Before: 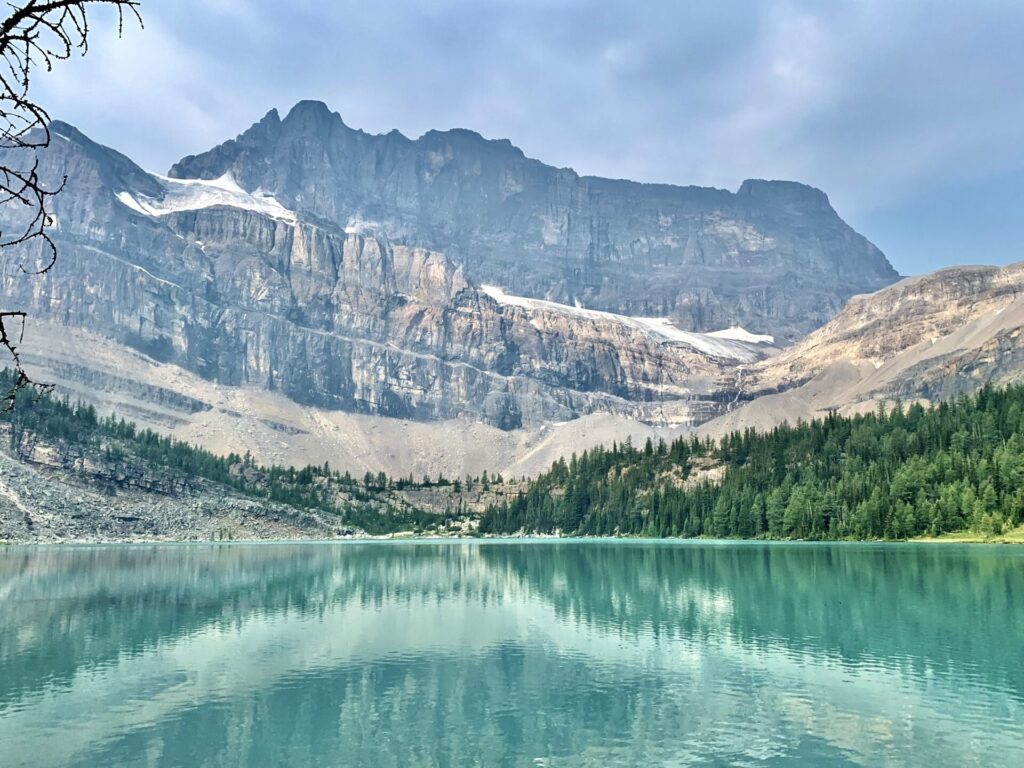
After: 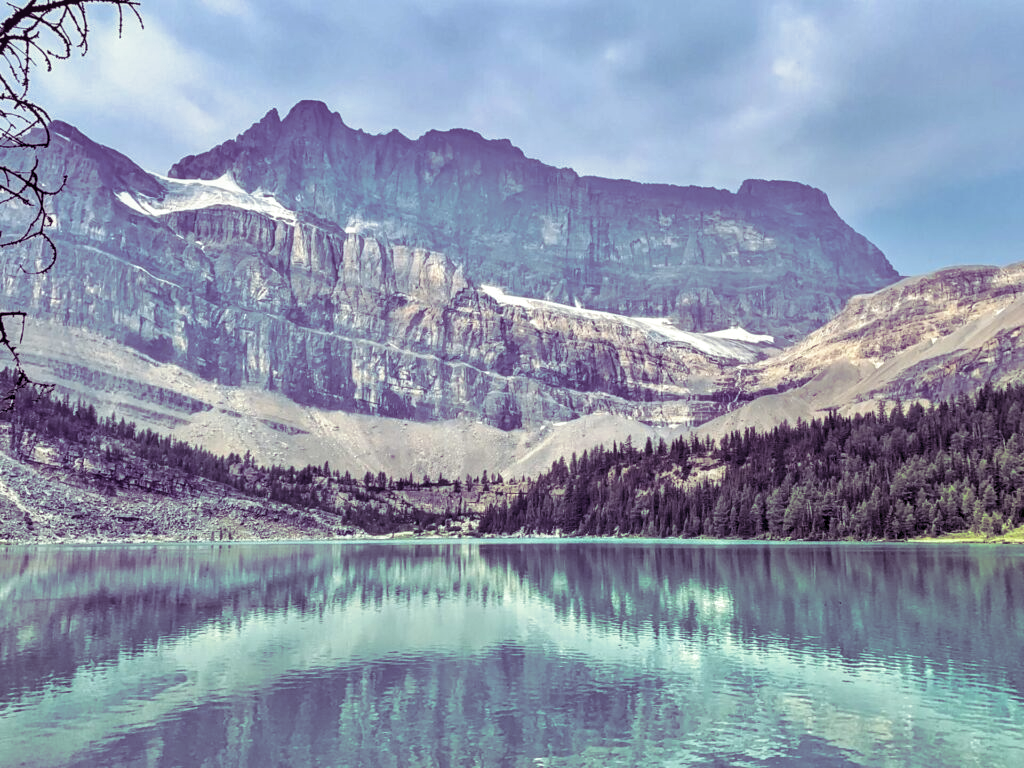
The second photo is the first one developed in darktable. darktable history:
exposure: exposure -0.116 EV, compensate exposure bias true, compensate highlight preservation false
split-toning: shadows › hue 277.2°, shadows › saturation 0.74
local contrast: detail 130%
